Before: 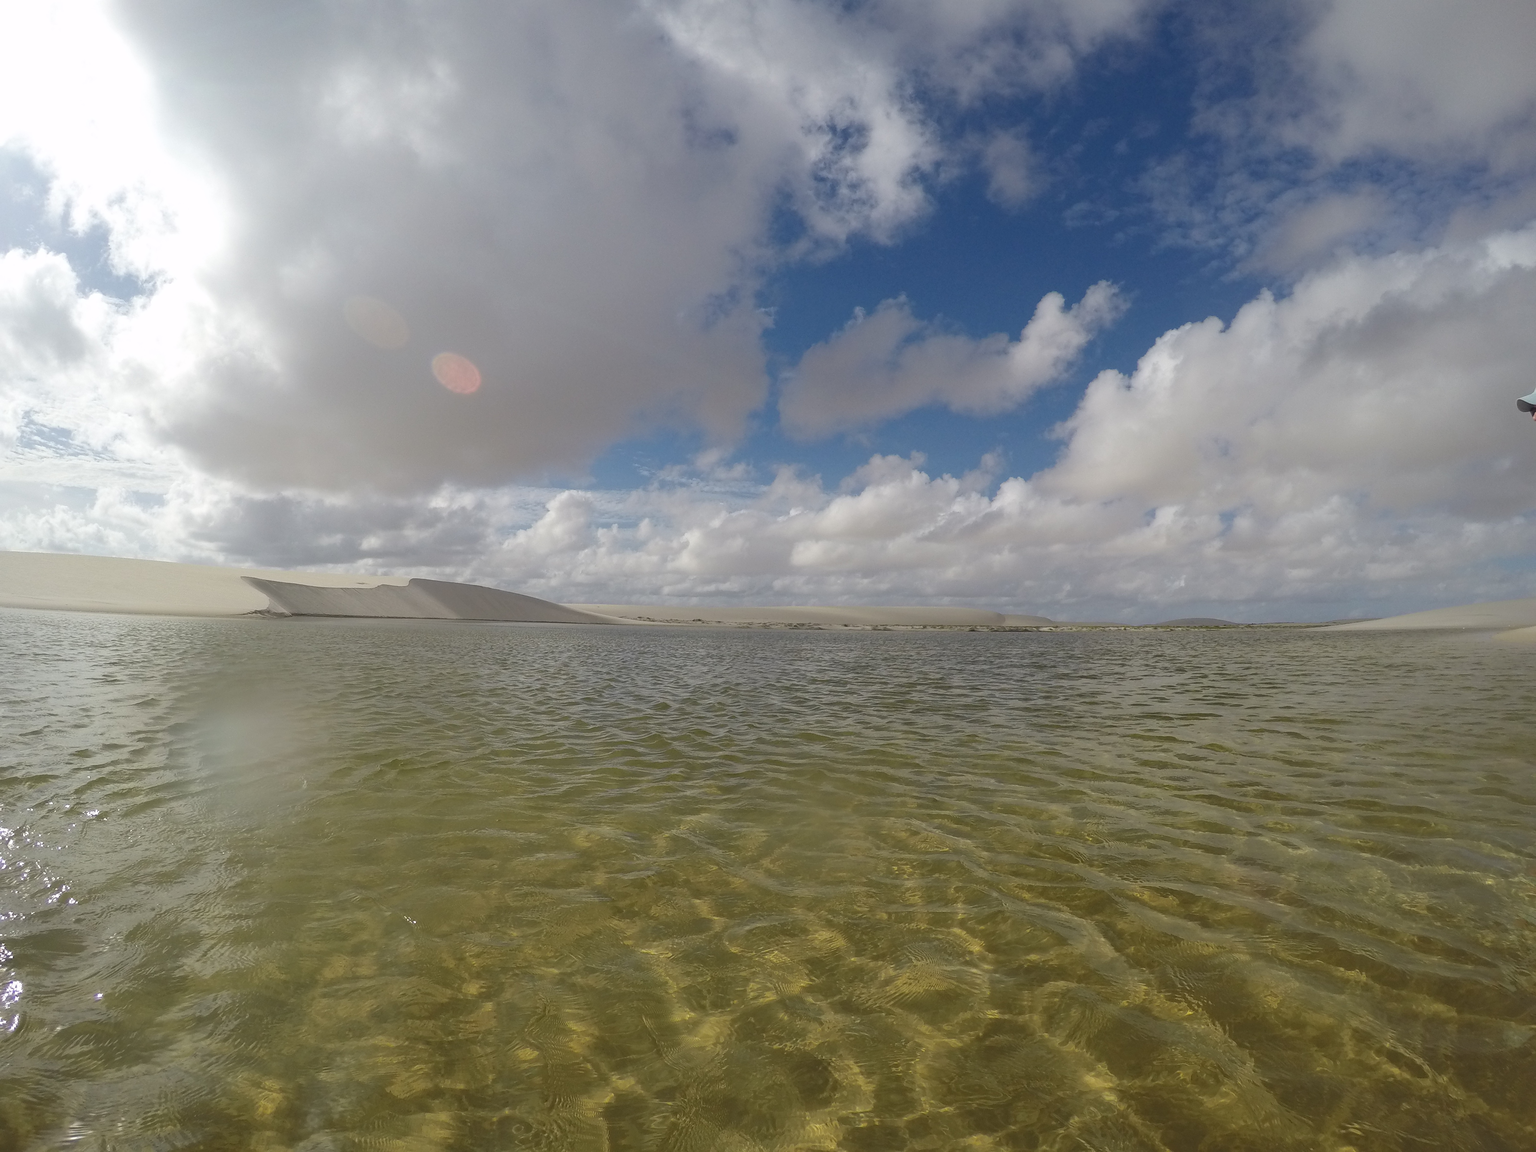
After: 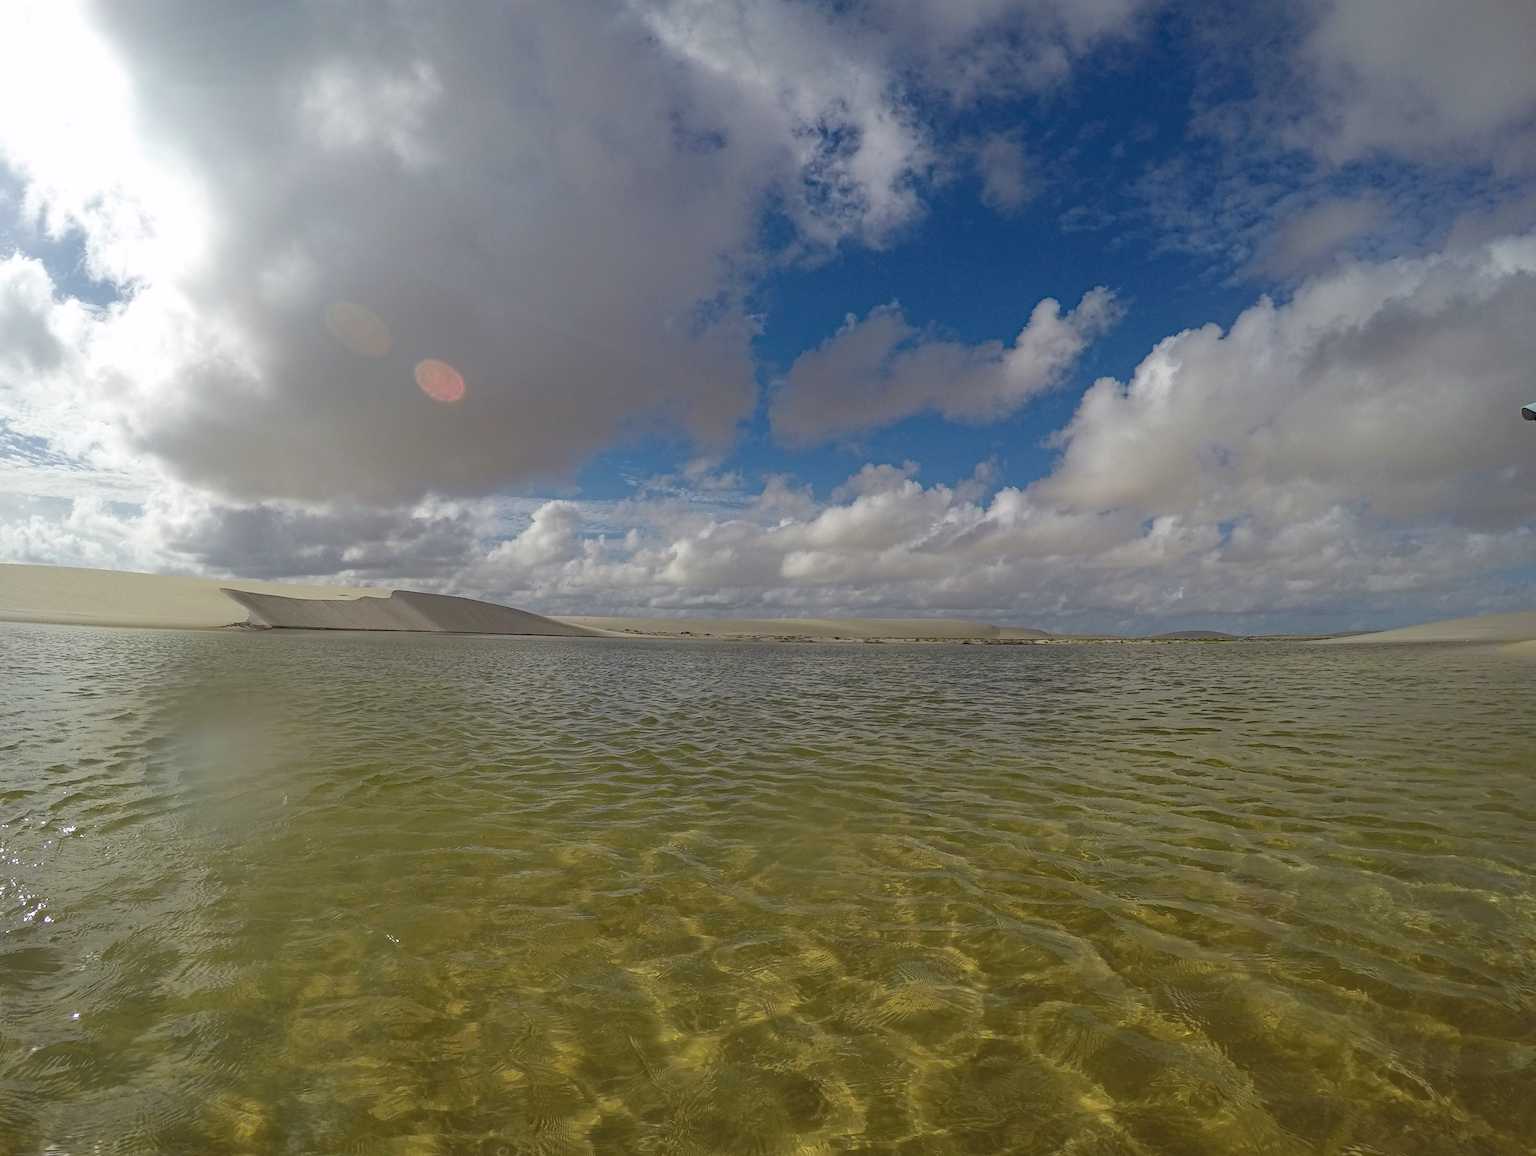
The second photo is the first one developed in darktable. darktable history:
crop: left 1.662%, right 0.278%, bottom 1.536%
haze removal: strength 0.409, distance 0.219, compatibility mode true, adaptive false
